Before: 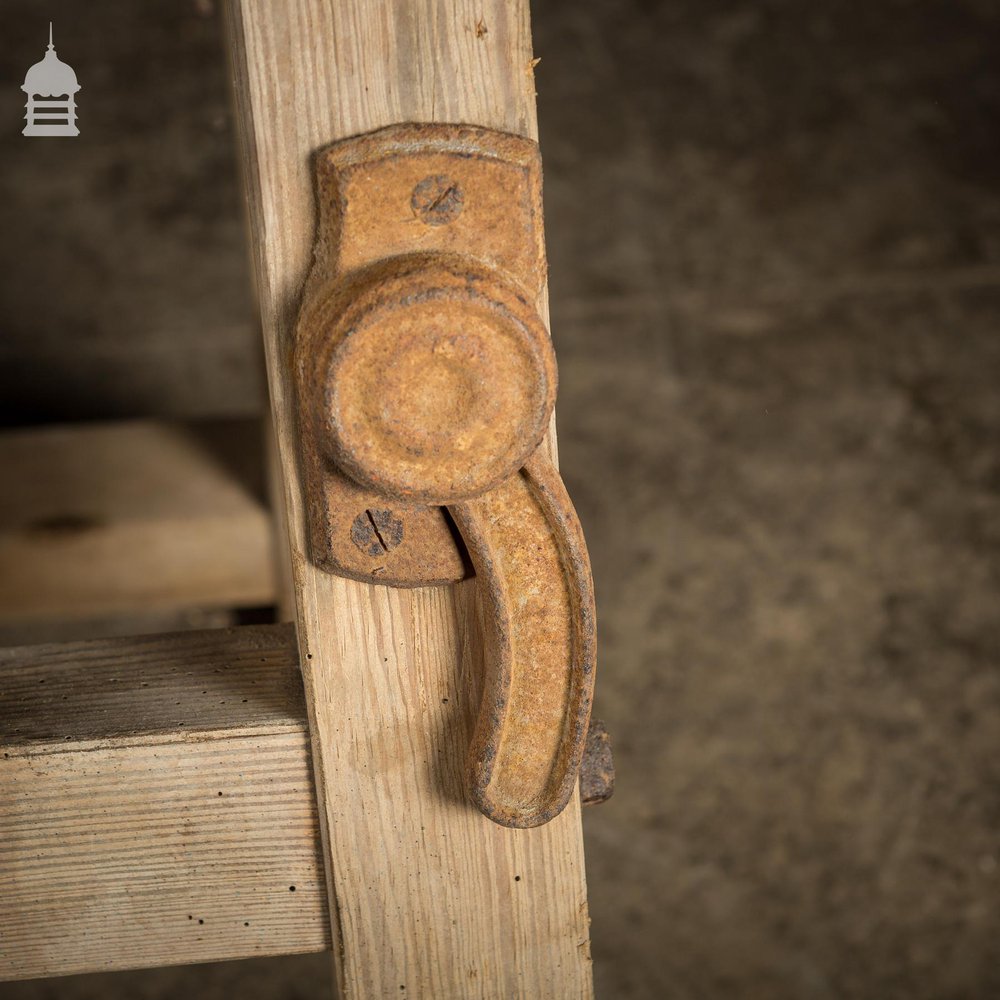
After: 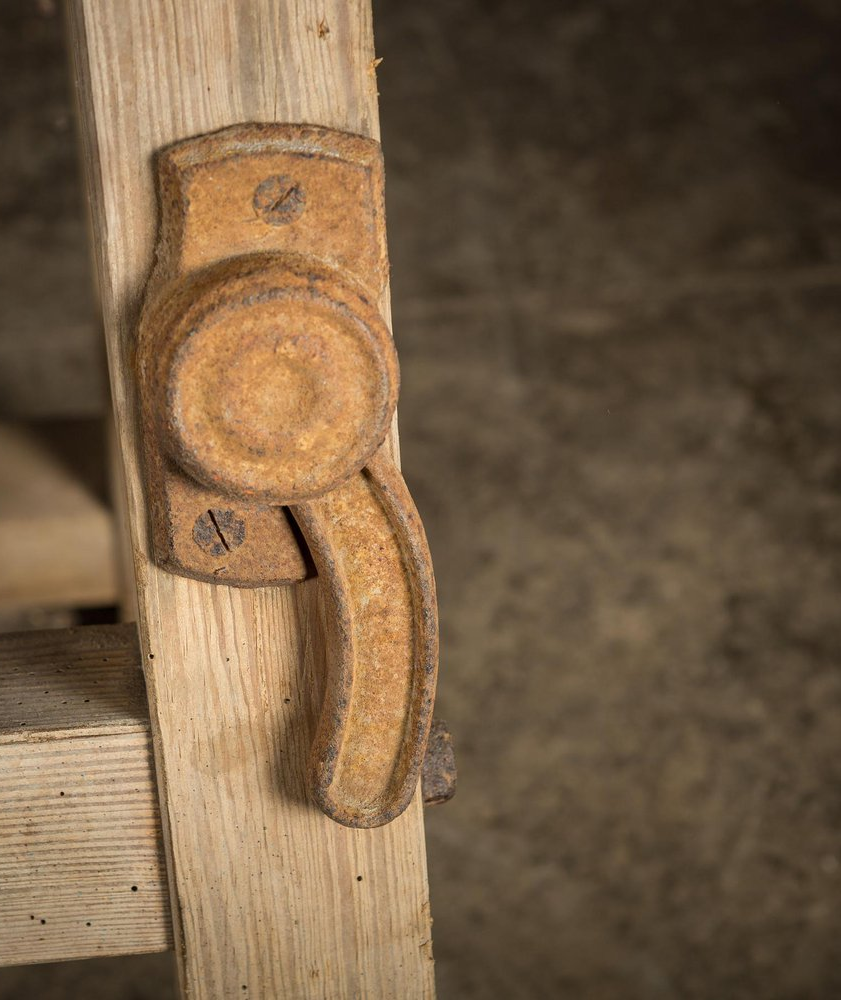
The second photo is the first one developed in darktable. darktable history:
crop: left 15.823%
